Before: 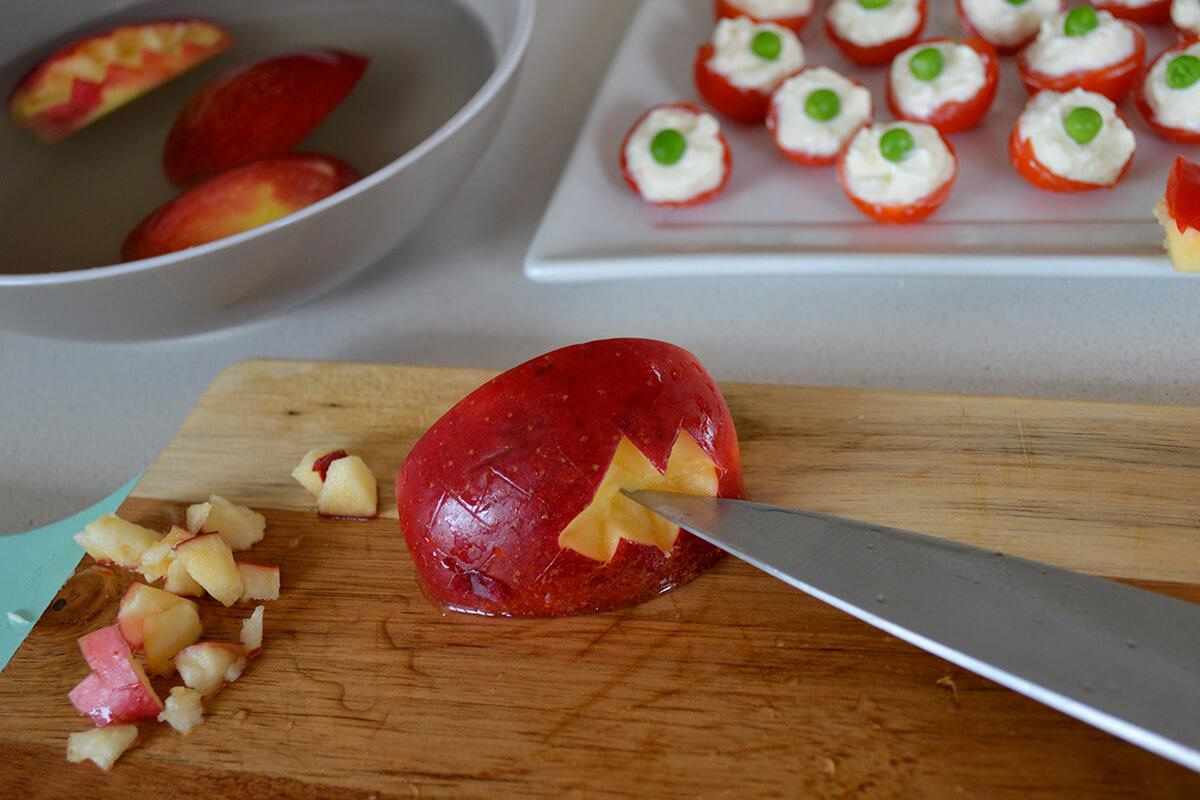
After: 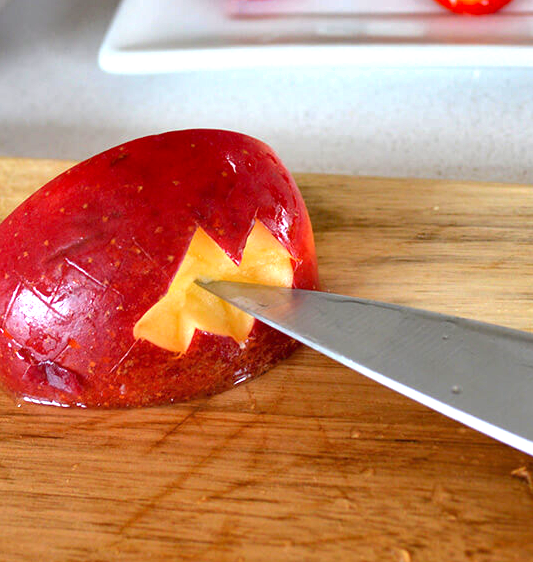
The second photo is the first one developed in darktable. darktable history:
exposure: exposure 1.223 EV, compensate highlight preservation false
shadows and highlights: shadows 60, soften with gaussian
crop: left 35.432%, top 26.233%, right 20.145%, bottom 3.432%
